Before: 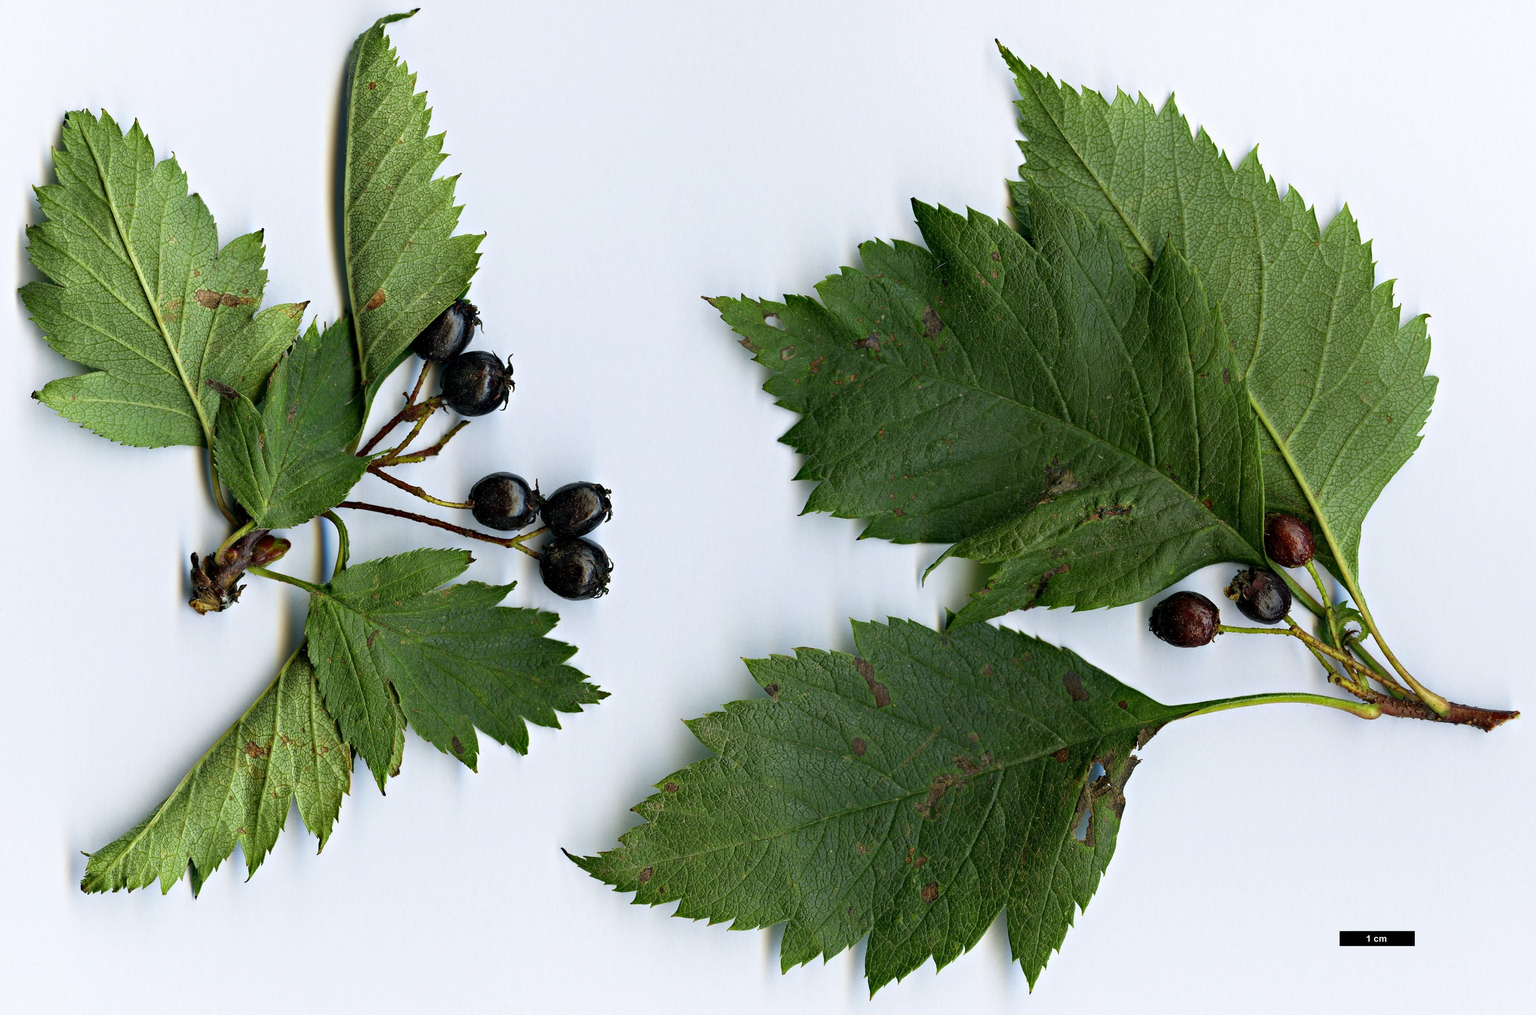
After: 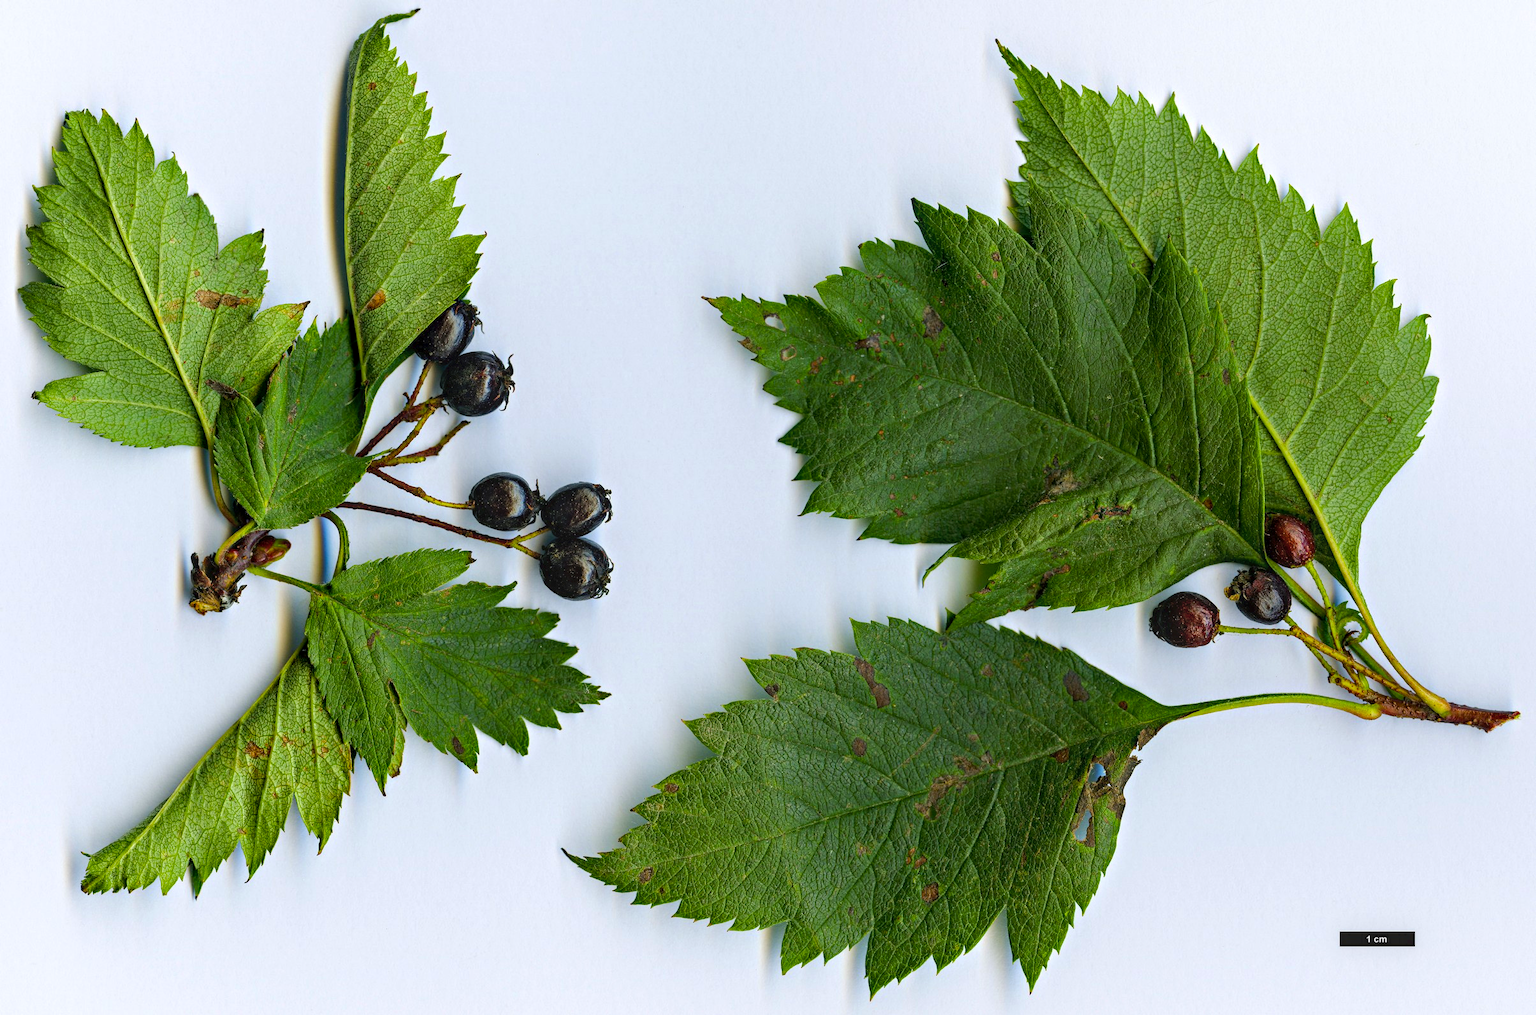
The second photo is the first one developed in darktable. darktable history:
tone curve: curves: ch0 [(0, 0) (0.003, 0.022) (0.011, 0.027) (0.025, 0.038) (0.044, 0.056) (0.069, 0.081) (0.1, 0.11) (0.136, 0.145) (0.177, 0.185) (0.224, 0.229) (0.277, 0.278) (0.335, 0.335) (0.399, 0.399) (0.468, 0.468) (0.543, 0.543) (0.623, 0.623) (0.709, 0.705) (0.801, 0.793) (0.898, 0.887) (1, 1)], preserve colors none
color balance rgb: perceptual saturation grading › global saturation 25%, perceptual brilliance grading › mid-tones 10%, perceptual brilliance grading › shadows 15%, global vibrance 20%
local contrast: on, module defaults
